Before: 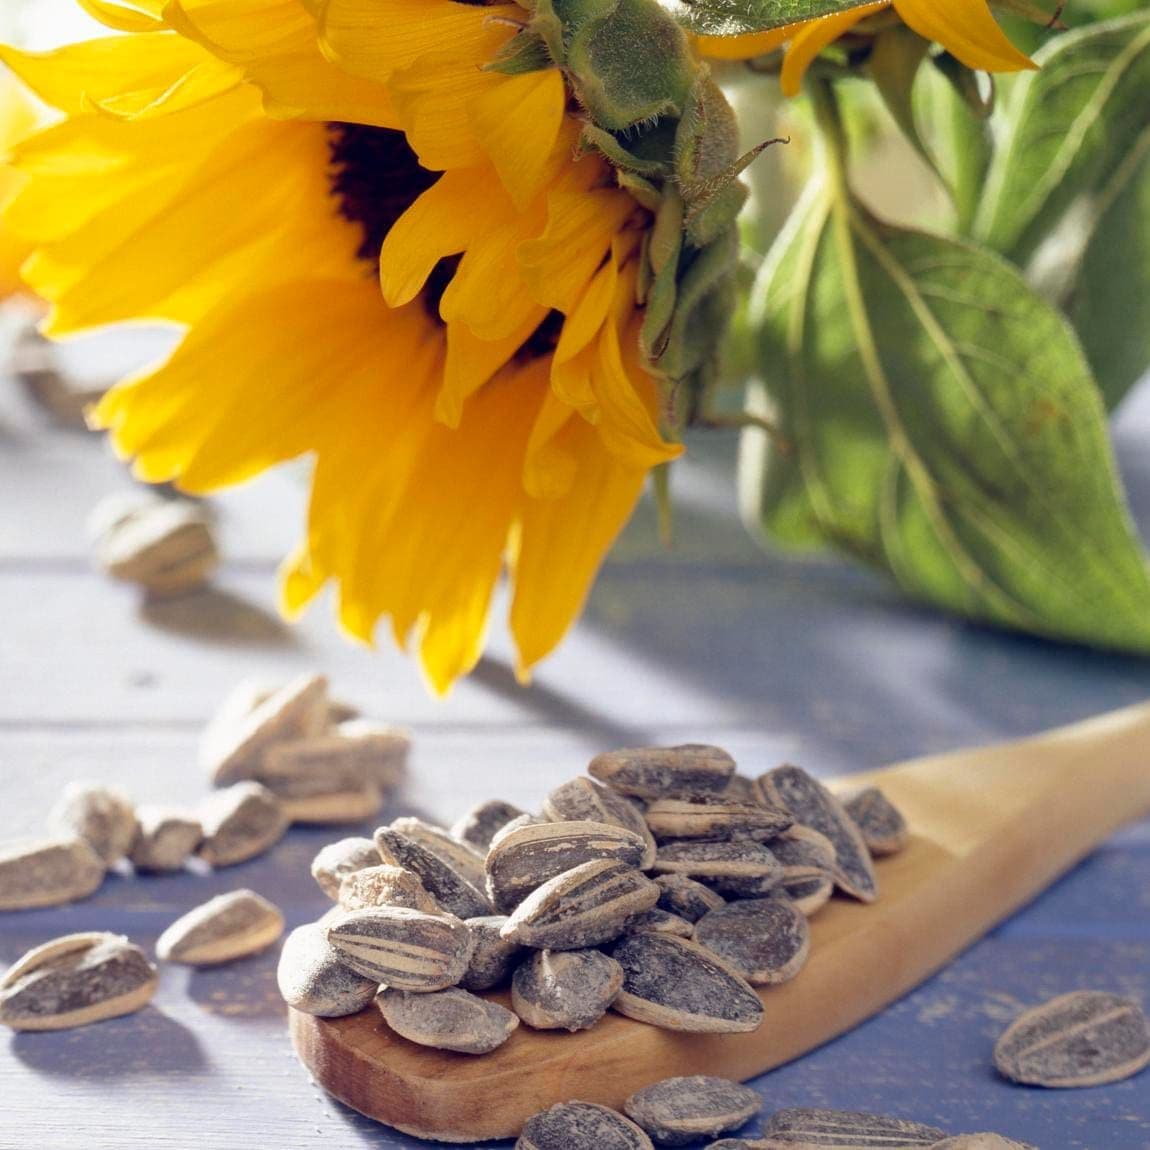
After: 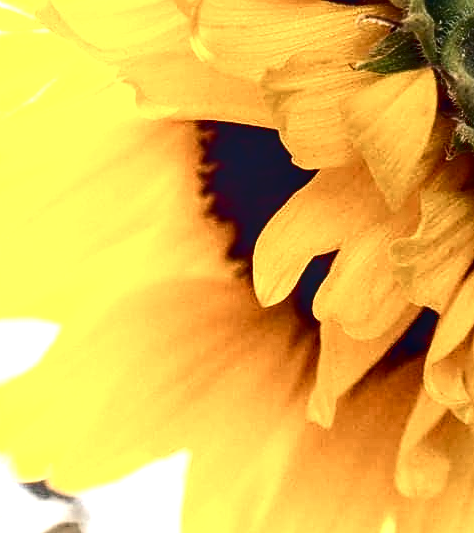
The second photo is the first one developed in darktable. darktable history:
crop and rotate: left 11.05%, top 0.116%, right 47.652%, bottom 53.532%
sharpen: on, module defaults
tone curve: curves: ch0 [(0, 0) (0.003, 0.013) (0.011, 0.017) (0.025, 0.028) (0.044, 0.049) (0.069, 0.07) (0.1, 0.103) (0.136, 0.143) (0.177, 0.186) (0.224, 0.232) (0.277, 0.282) (0.335, 0.333) (0.399, 0.405) (0.468, 0.477) (0.543, 0.54) (0.623, 0.627) (0.709, 0.709) (0.801, 0.798) (0.898, 0.902) (1, 1)]
levels: levels [0, 0.43, 0.859]
contrast brightness saturation: contrast 0.503, saturation -0.095
local contrast: on, module defaults
